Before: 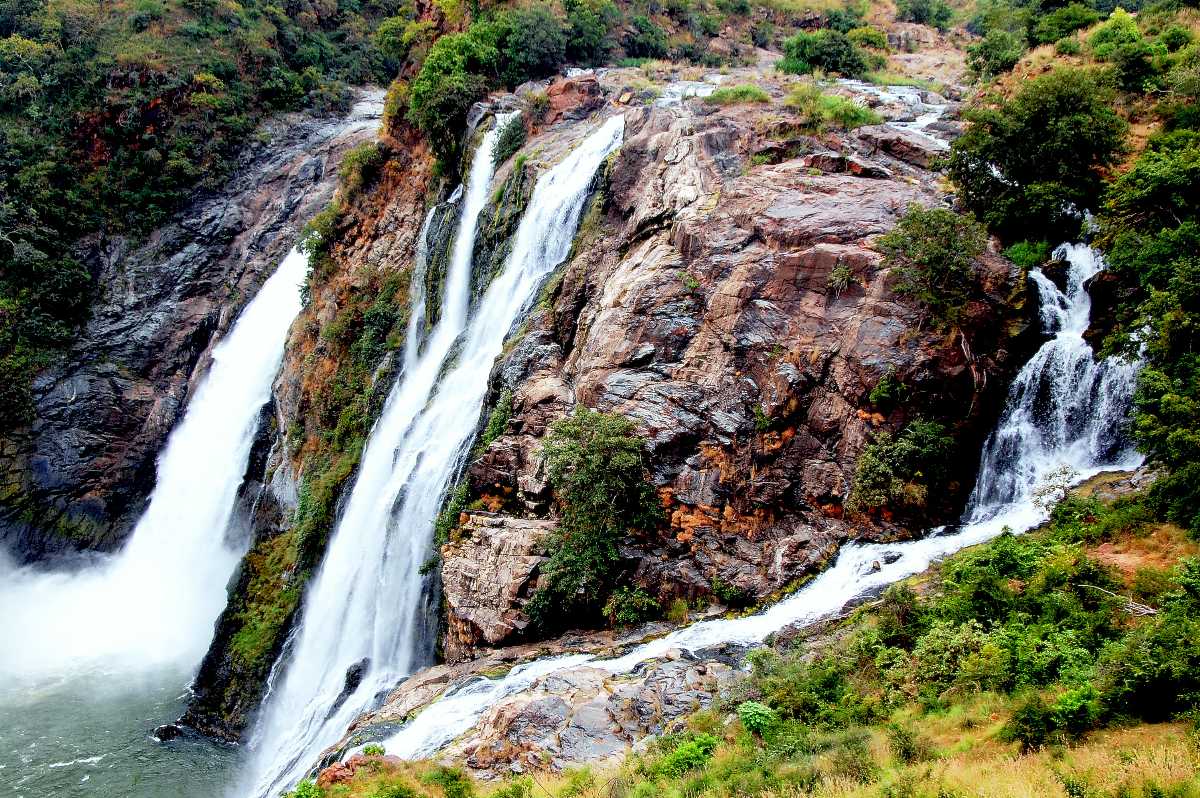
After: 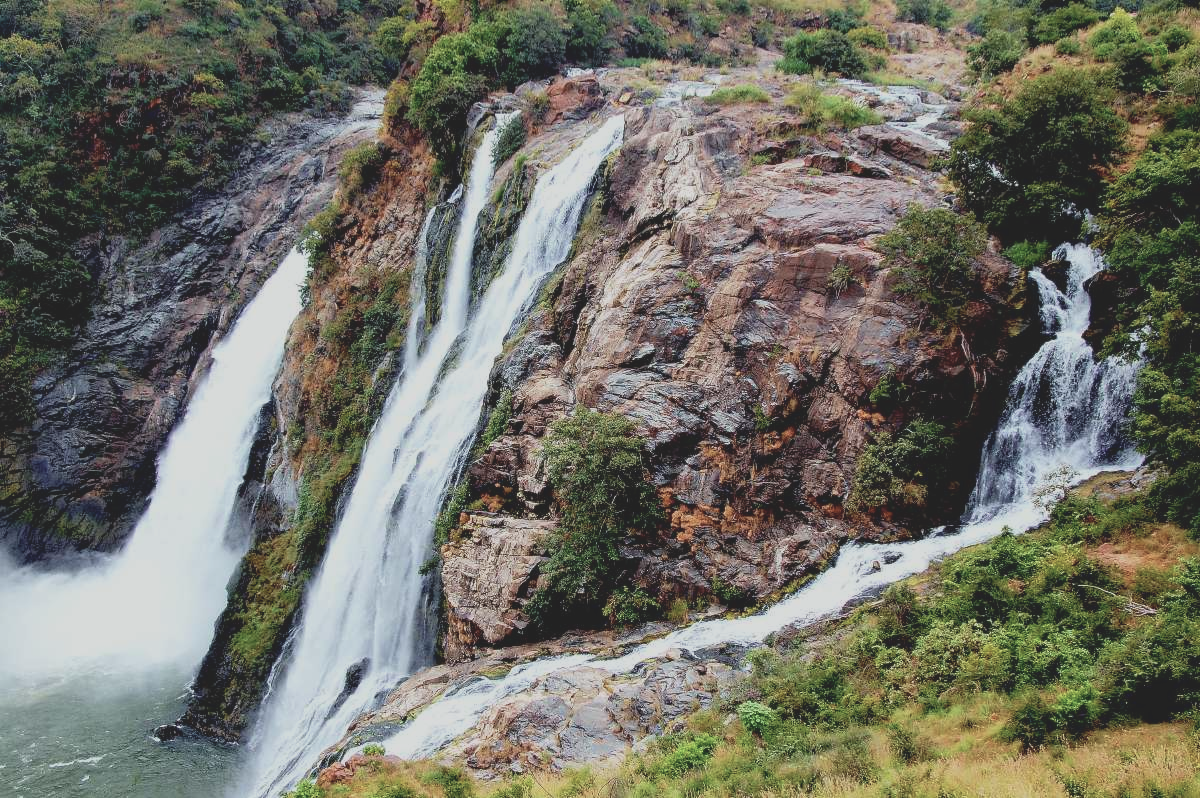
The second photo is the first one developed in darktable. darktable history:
velvia: on, module defaults
contrast brightness saturation: contrast -0.26, saturation -0.43
